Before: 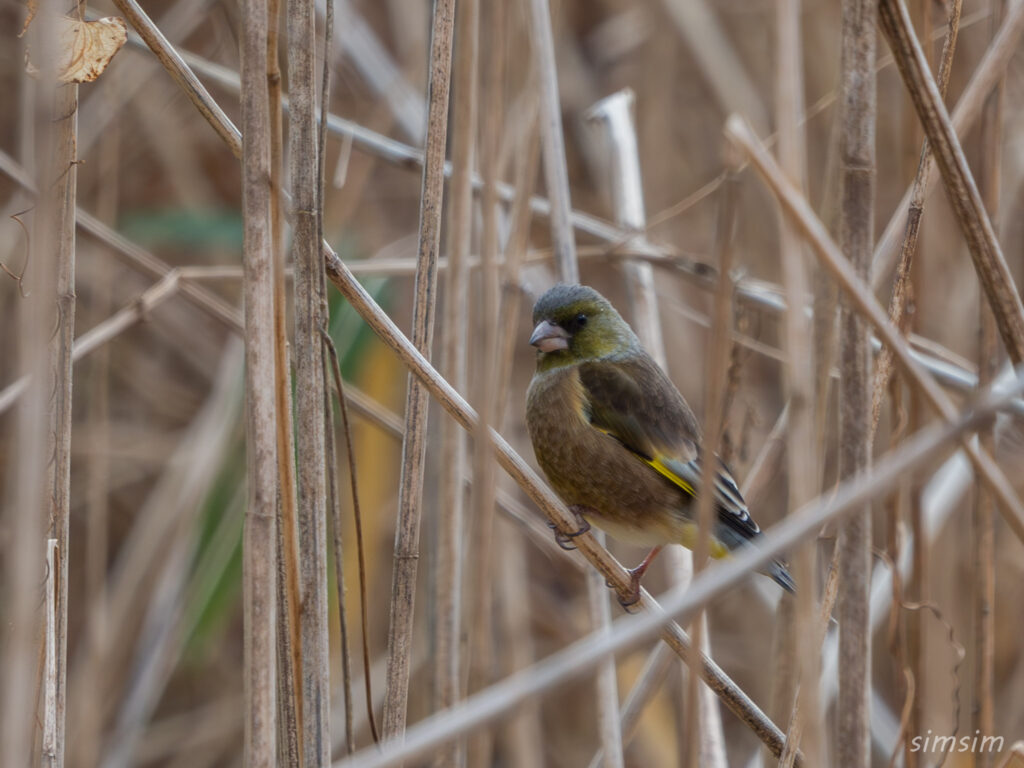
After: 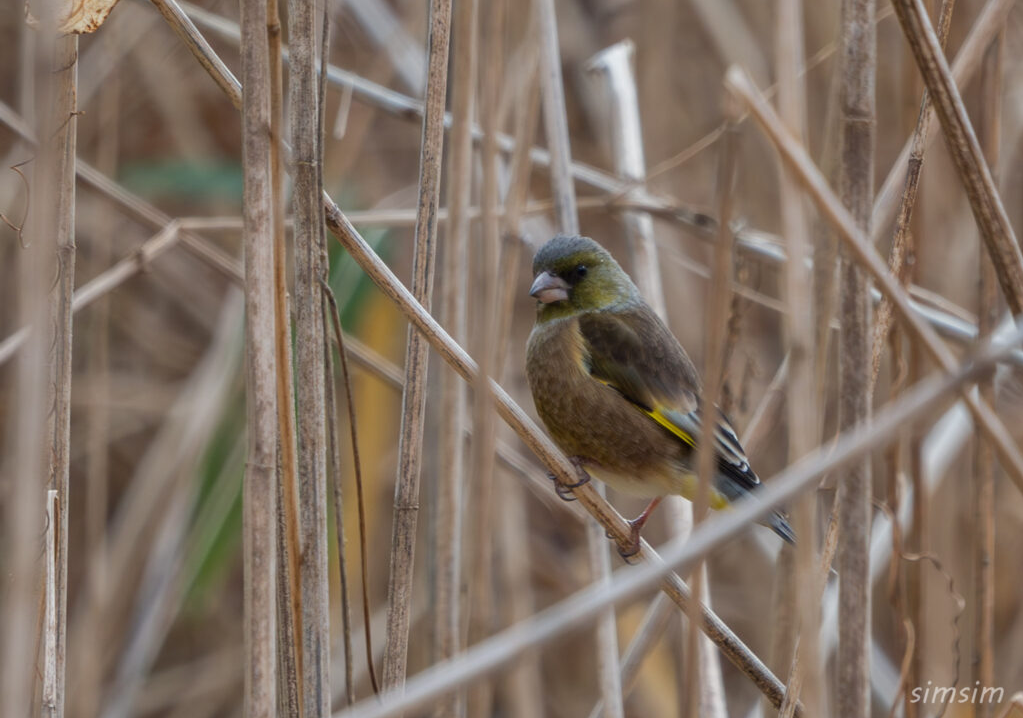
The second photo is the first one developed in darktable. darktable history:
shadows and highlights: soften with gaussian
crop and rotate: top 6.444%
